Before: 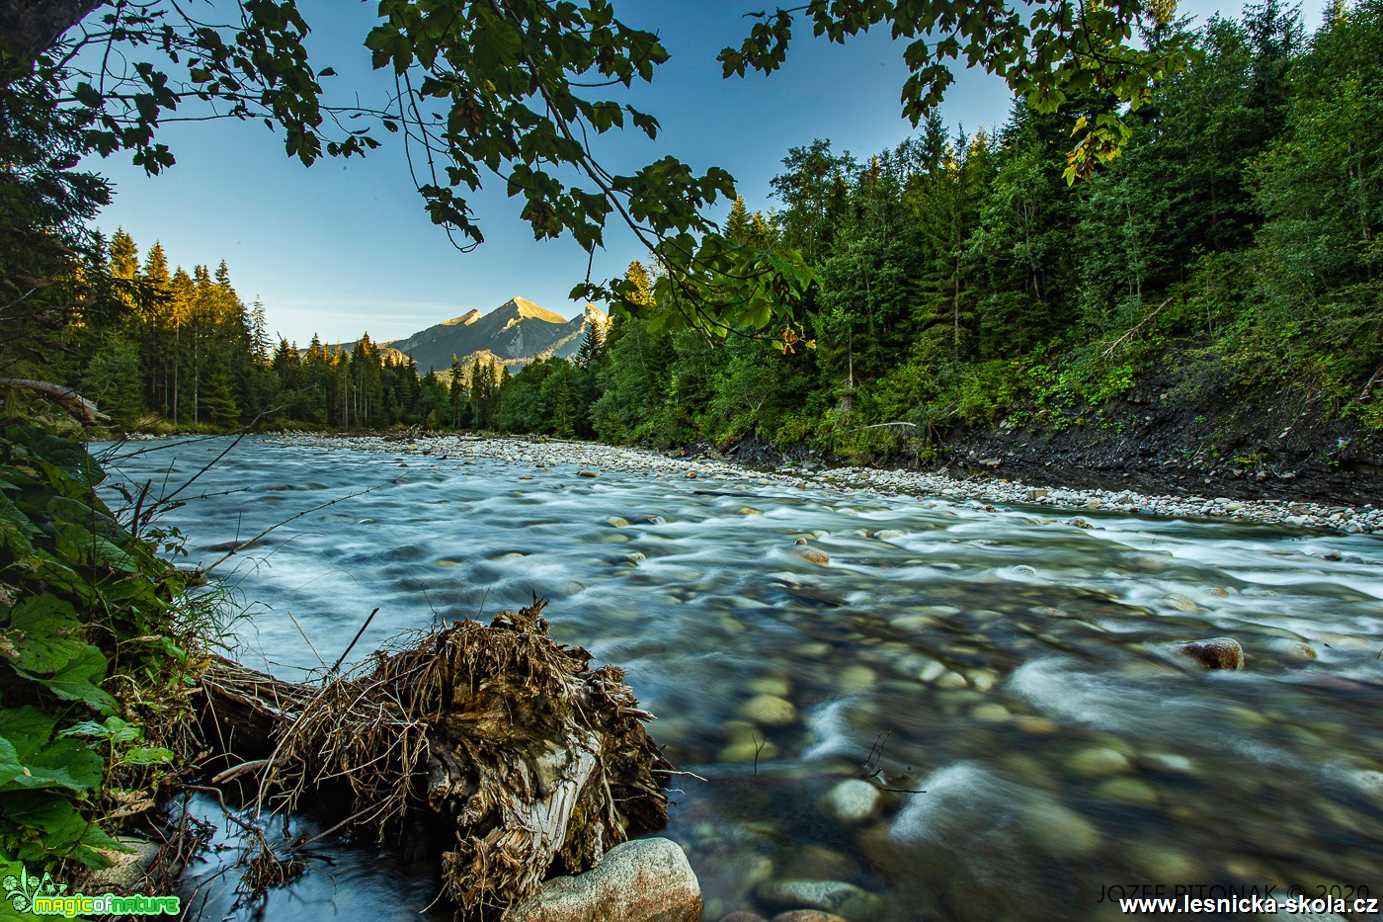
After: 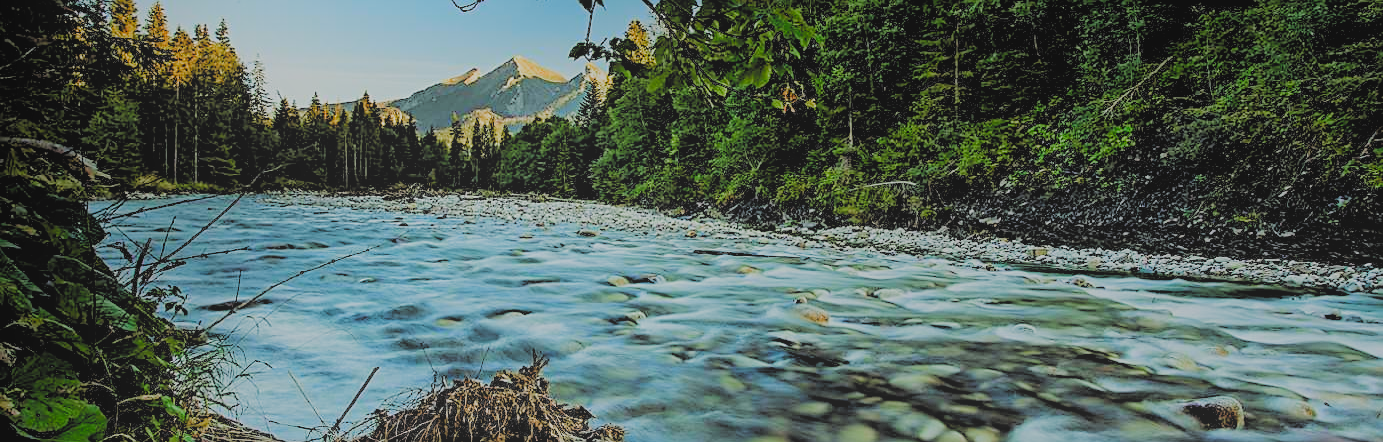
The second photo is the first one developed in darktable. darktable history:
exposure: black level correction 0, exposure 0.697 EV, compensate highlight preservation false
sharpen: on, module defaults
local contrast: detail 69%
crop and rotate: top 26.245%, bottom 25.778%
filmic rgb: black relative exposure -2.87 EV, white relative exposure 4.56 EV, hardness 1.72, contrast 1.243, add noise in highlights 0.002, preserve chrominance luminance Y, color science v3 (2019), use custom middle-gray values true, contrast in highlights soft
shadows and highlights: shadows 29.98
